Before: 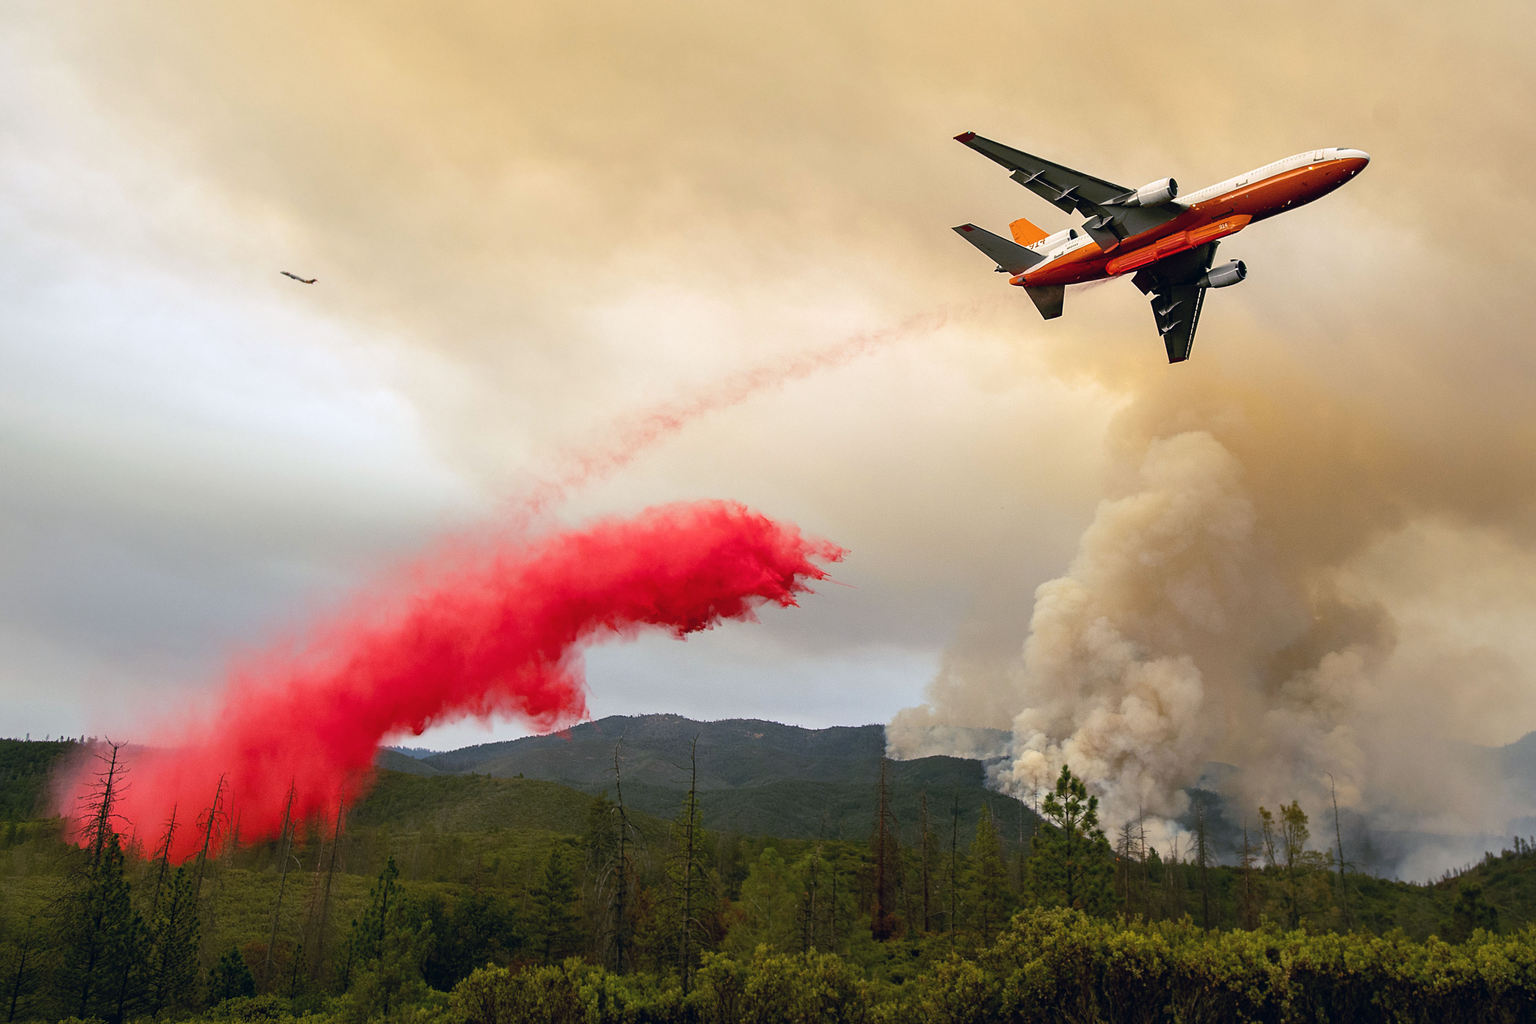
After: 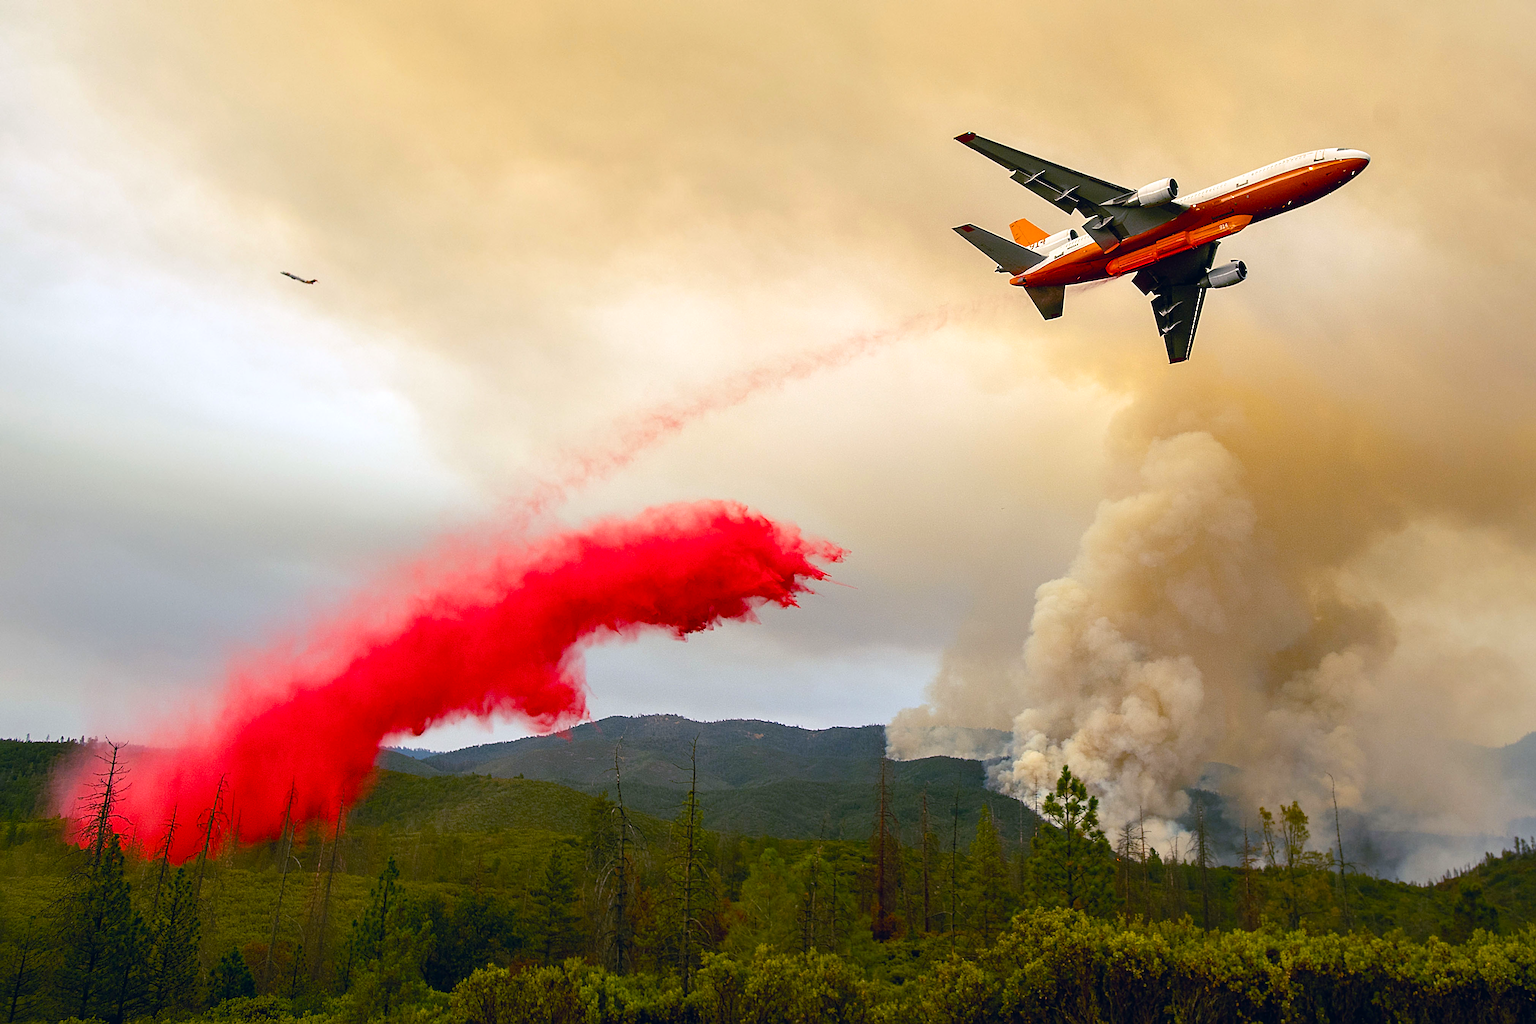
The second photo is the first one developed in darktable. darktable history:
exposure: exposure 0.125 EV, compensate highlight preservation false
sharpen: on, module defaults
color balance rgb: linear chroma grading › global chroma 9.135%, perceptual saturation grading › global saturation 27.552%, perceptual saturation grading › highlights -25.21%, perceptual saturation grading › shadows 25.238%
base curve: curves: ch0 [(0, 0) (0.989, 0.992)], preserve colors none
